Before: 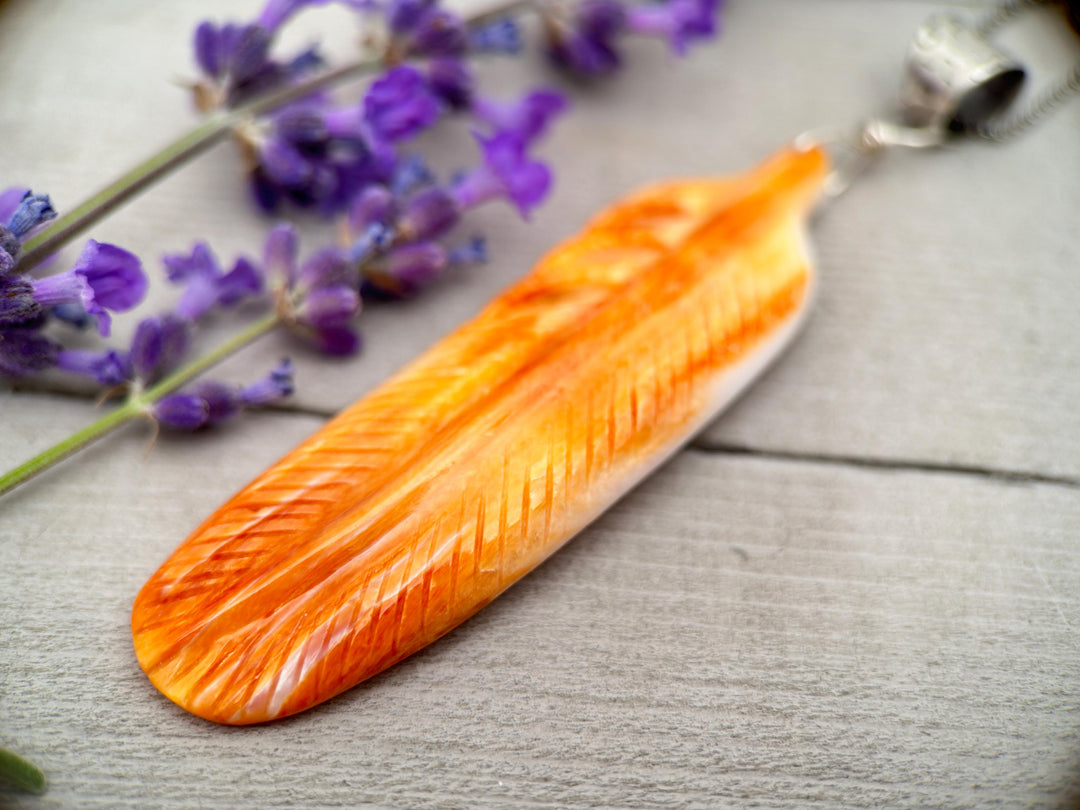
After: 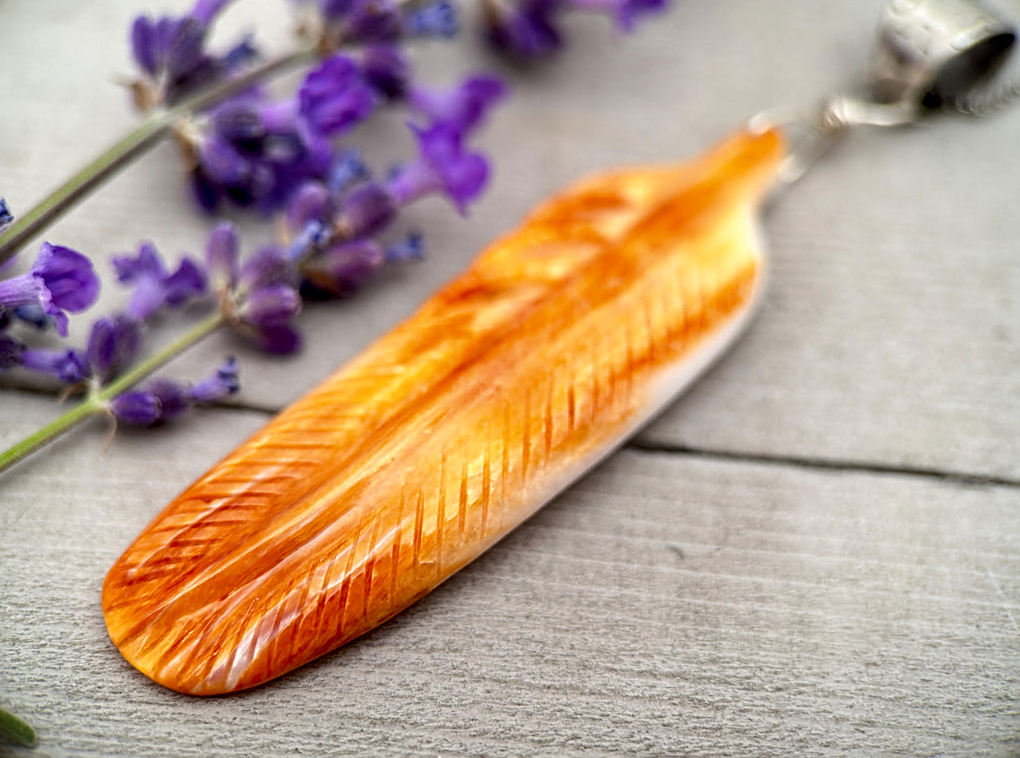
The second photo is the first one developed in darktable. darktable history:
color zones: curves: ch0 [(0.068, 0.464) (0.25, 0.5) (0.48, 0.508) (0.75, 0.536) (0.886, 0.476) (0.967, 0.456)]; ch1 [(0.066, 0.456) (0.25, 0.5) (0.616, 0.508) (0.746, 0.56) (0.934, 0.444)]
rotate and perspective: rotation 0.062°, lens shift (vertical) 0.115, lens shift (horizontal) -0.133, crop left 0.047, crop right 0.94, crop top 0.061, crop bottom 0.94
sharpen: on, module defaults
local contrast: detail 130%
